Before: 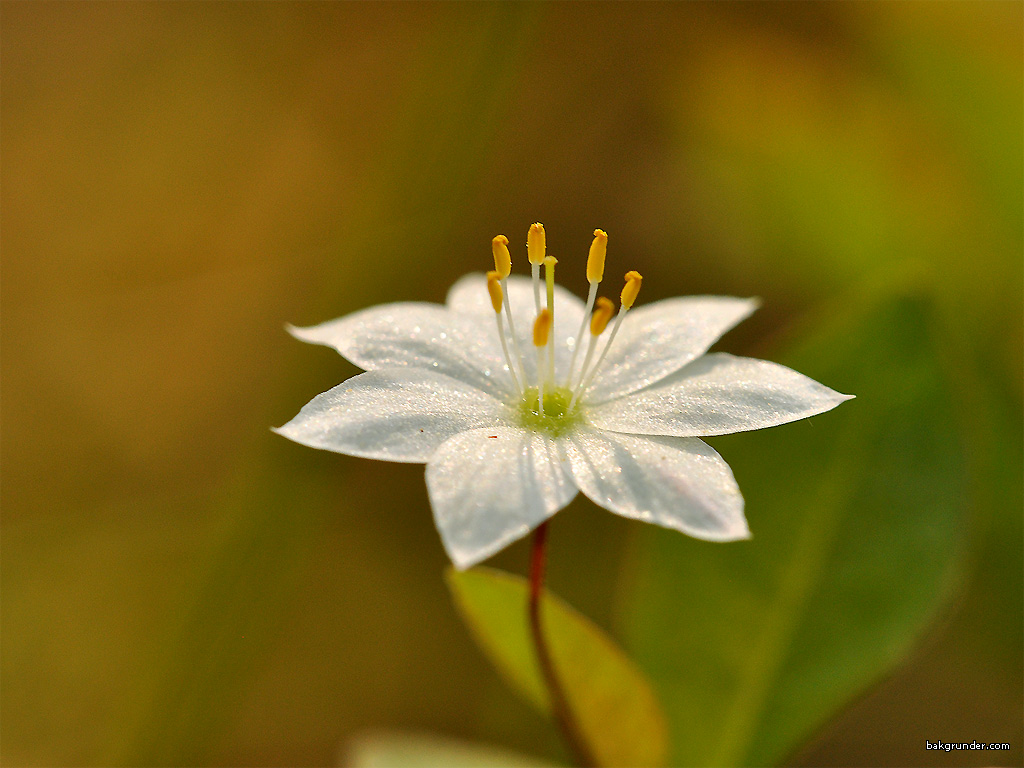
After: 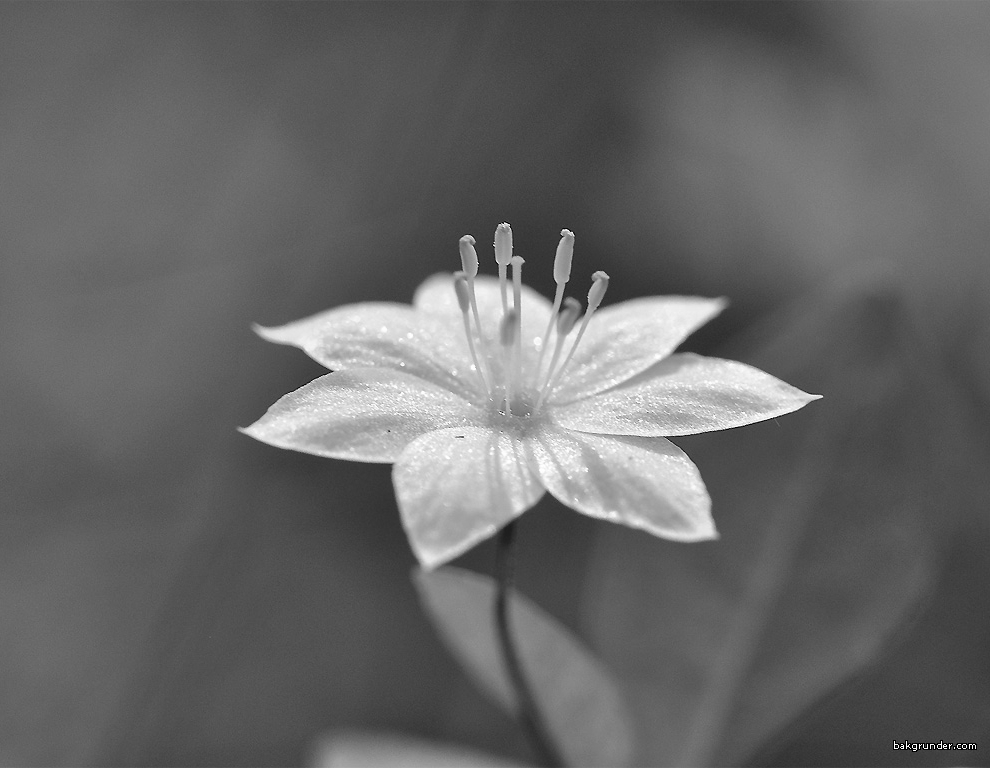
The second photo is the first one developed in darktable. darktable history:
monochrome: on, module defaults
crop and rotate: left 3.238%
